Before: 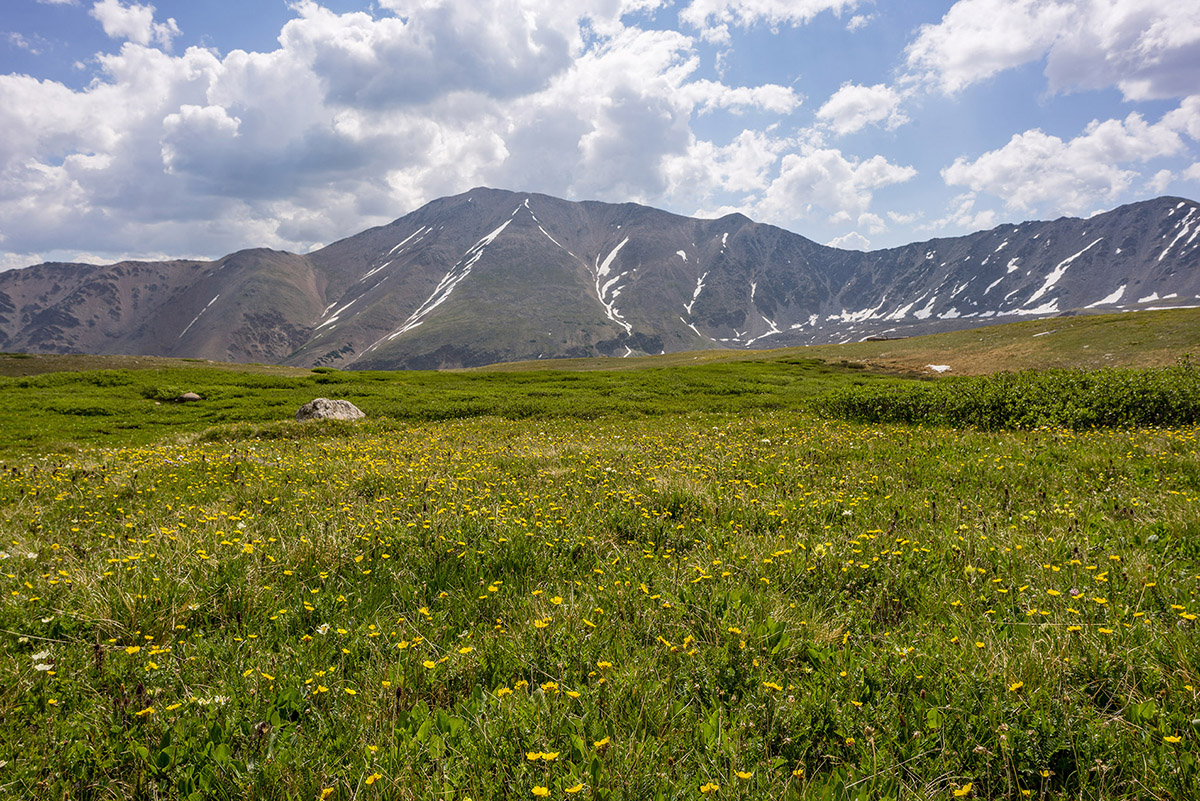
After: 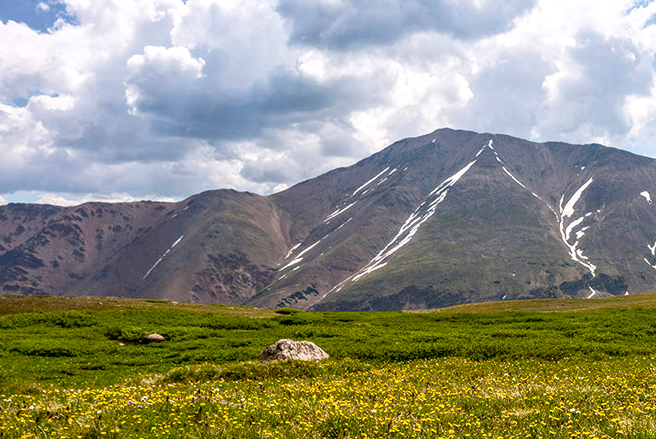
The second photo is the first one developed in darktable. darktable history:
color balance rgb: perceptual saturation grading › global saturation 20%, perceptual saturation grading › highlights -25%, perceptual saturation grading › shadows 25%
crop and rotate: left 3.047%, top 7.509%, right 42.236%, bottom 37.598%
local contrast: highlights 55%, shadows 52%, detail 130%, midtone range 0.452
base curve: curves: ch0 [(0, 0) (0.257, 0.25) (0.482, 0.586) (0.757, 0.871) (1, 1)]
